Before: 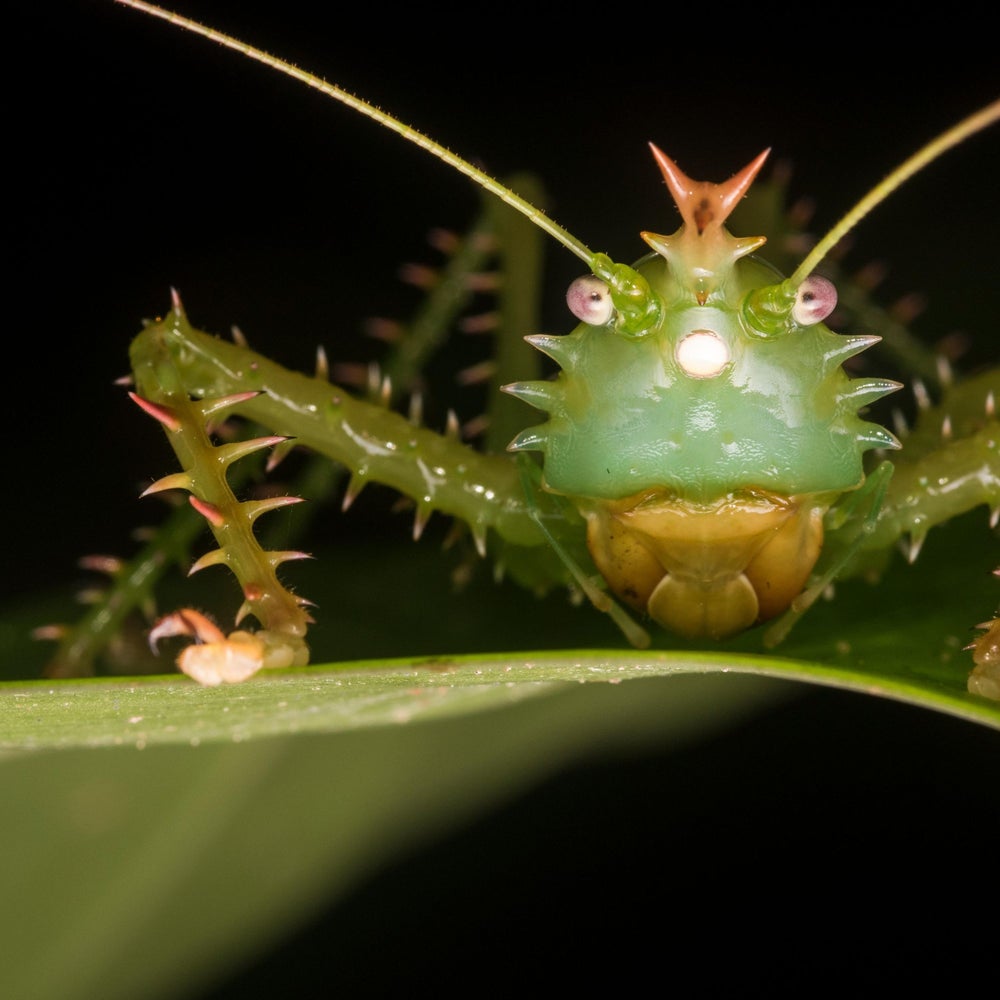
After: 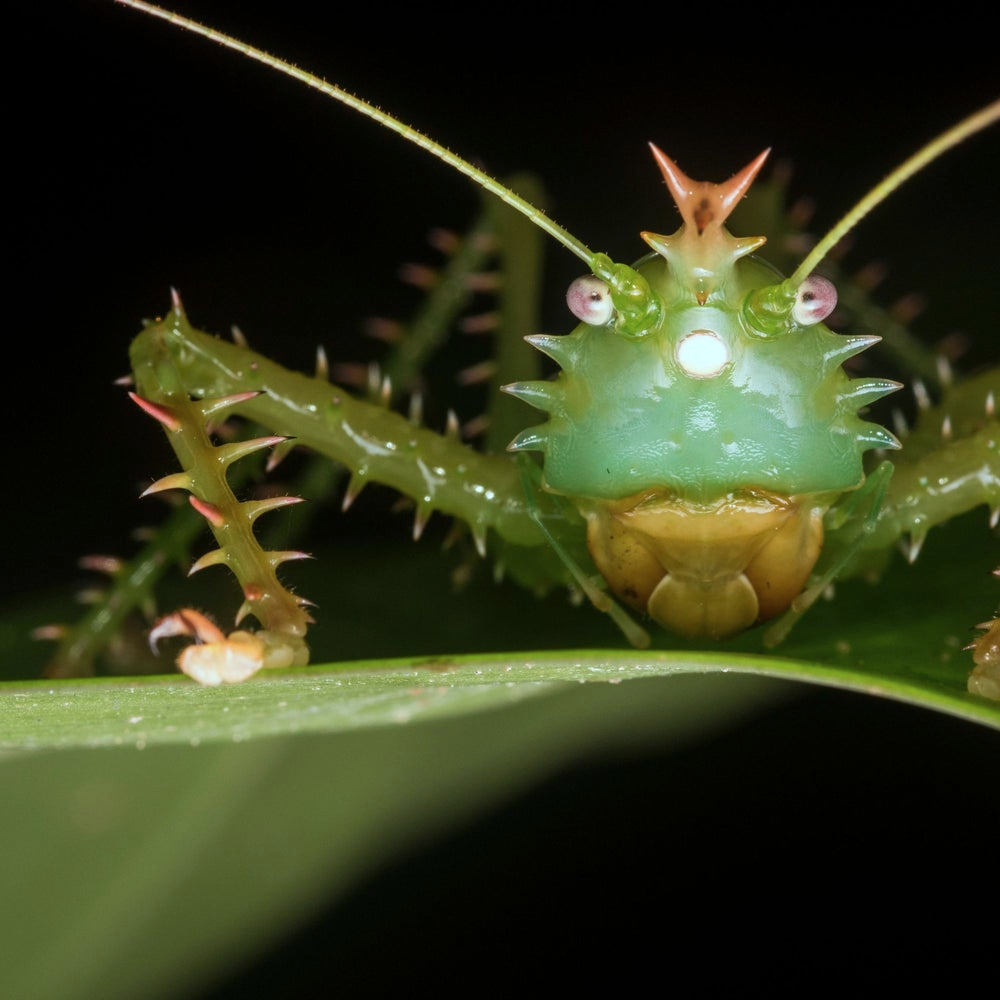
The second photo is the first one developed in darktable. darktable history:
color correction: highlights a* -10.04, highlights b* -10.37
